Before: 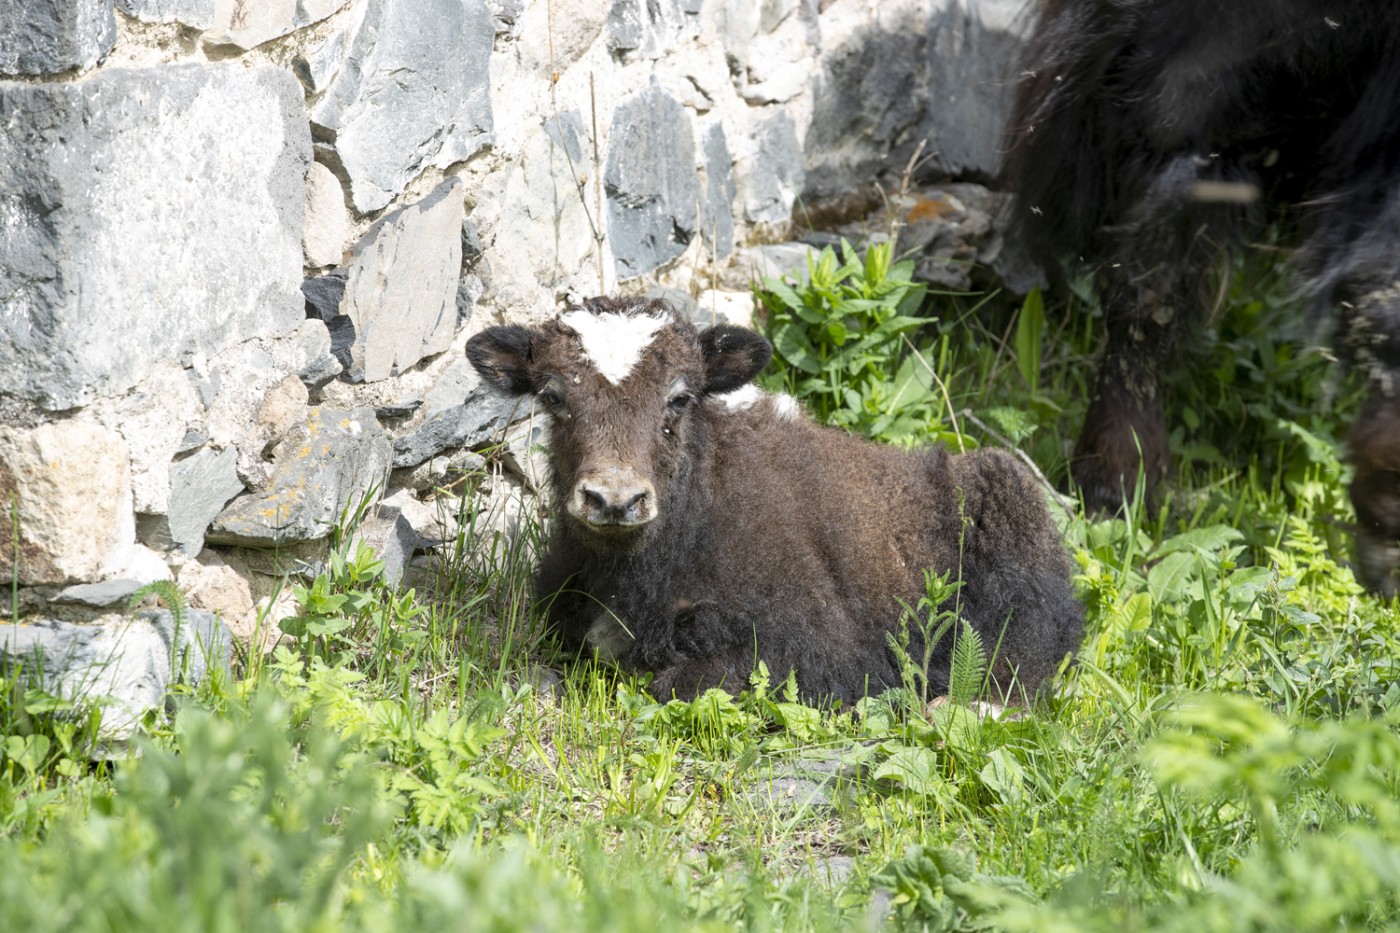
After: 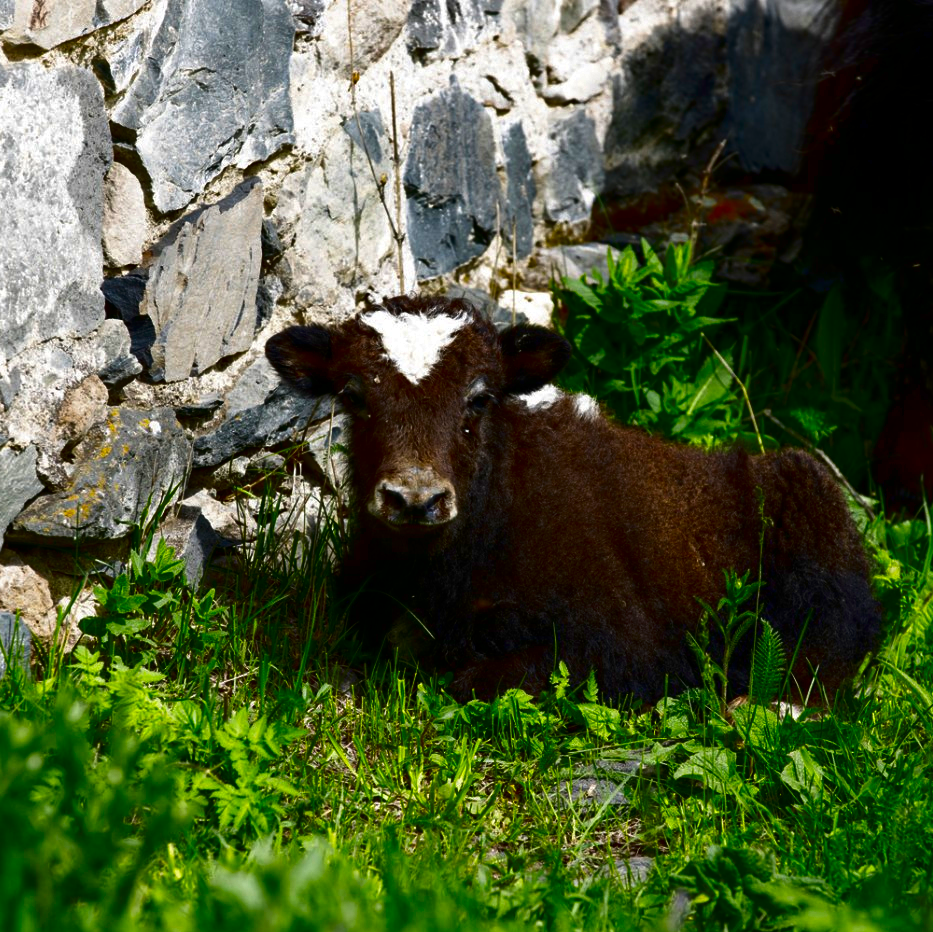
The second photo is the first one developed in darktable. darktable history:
crop and rotate: left 14.385%, right 18.948%
contrast brightness saturation: brightness -1, saturation 1
